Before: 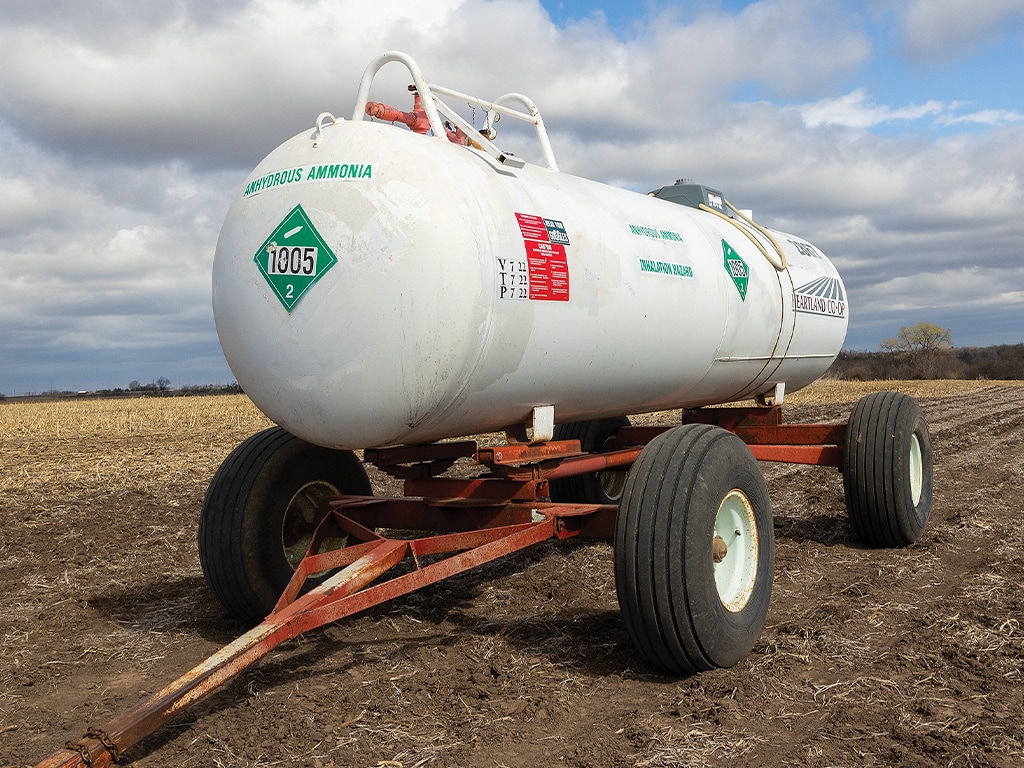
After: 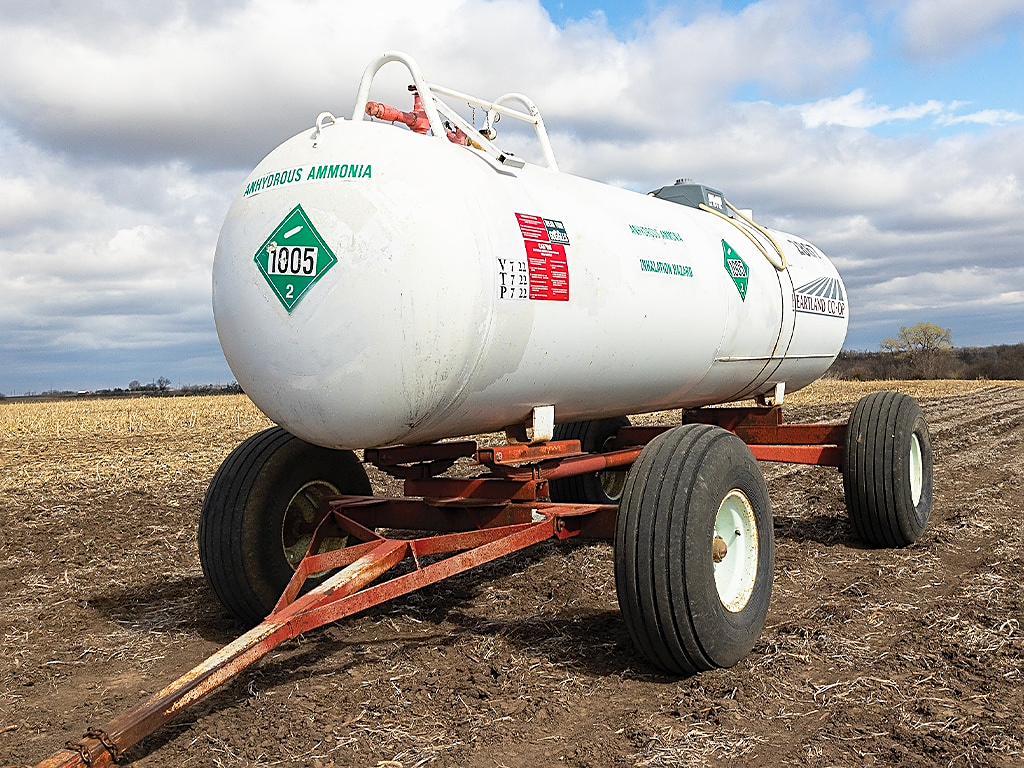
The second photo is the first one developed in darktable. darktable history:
base curve: curves: ch0 [(0, 0) (0.688, 0.865) (1, 1)], preserve colors none
sharpen: on, module defaults
